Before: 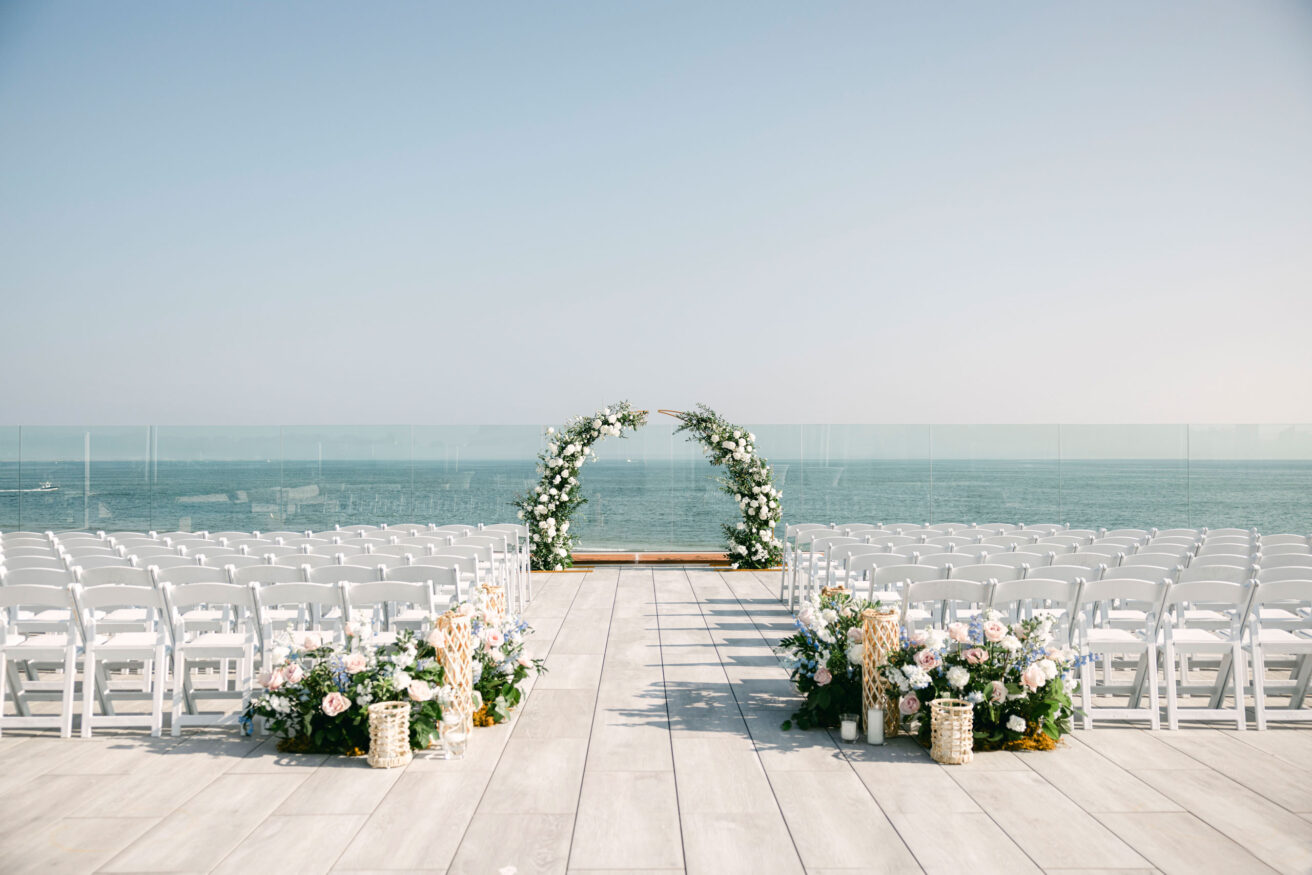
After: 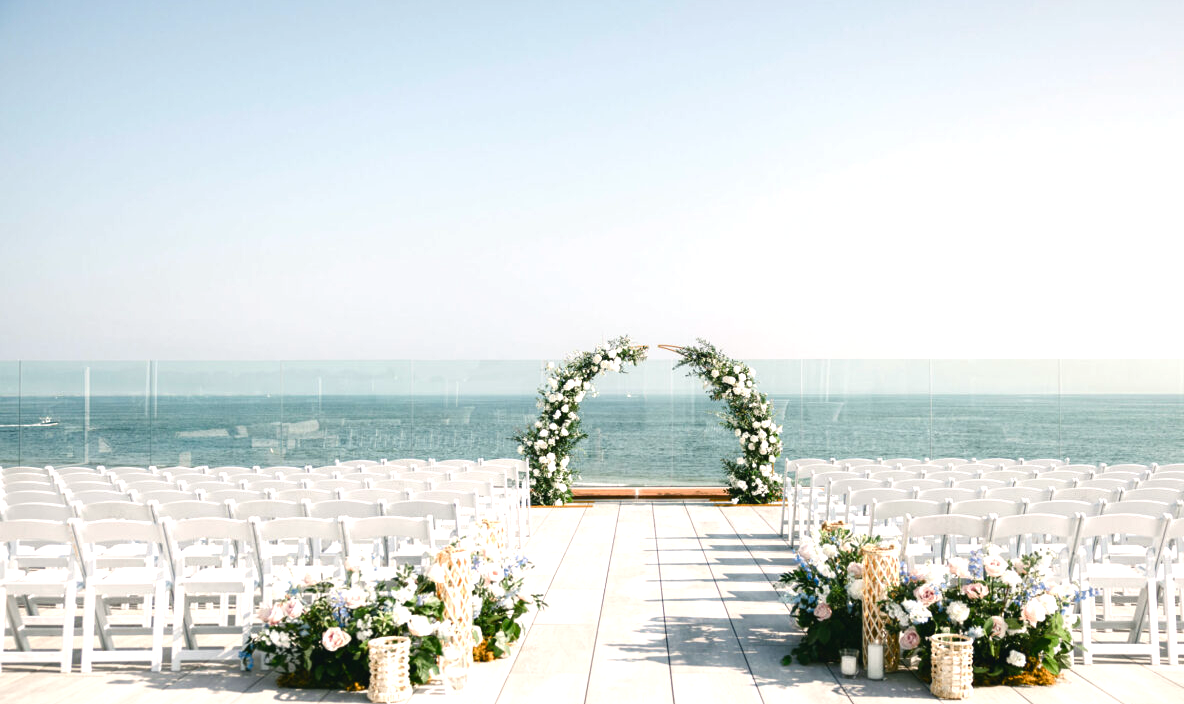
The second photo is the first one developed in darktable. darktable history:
crop: top 7.49%, right 9.717%, bottom 11.943%
levels: levels [0, 0.476, 0.951]
color balance rgb: shadows lift › chroma 1%, shadows lift › hue 28.8°, power › hue 60°, highlights gain › chroma 1%, highlights gain › hue 60°, global offset › luminance 0.25%, perceptual saturation grading › highlights -20%, perceptual saturation grading › shadows 20%, perceptual brilliance grading › highlights 10%, perceptual brilliance grading › shadows -5%, global vibrance 19.67%
